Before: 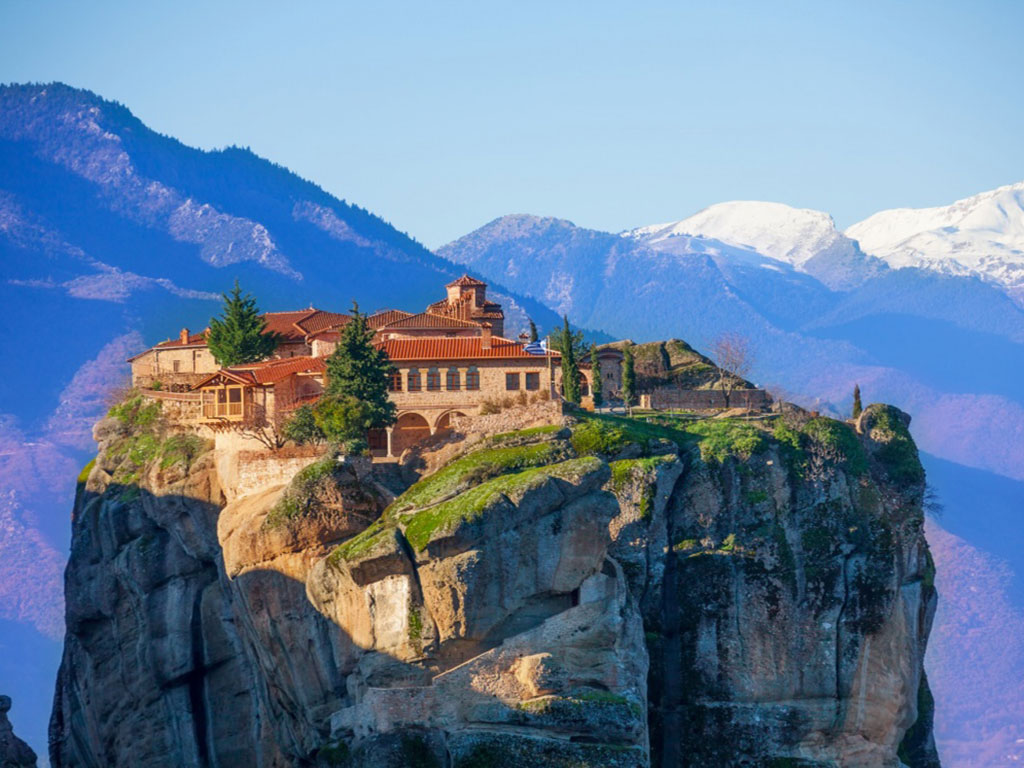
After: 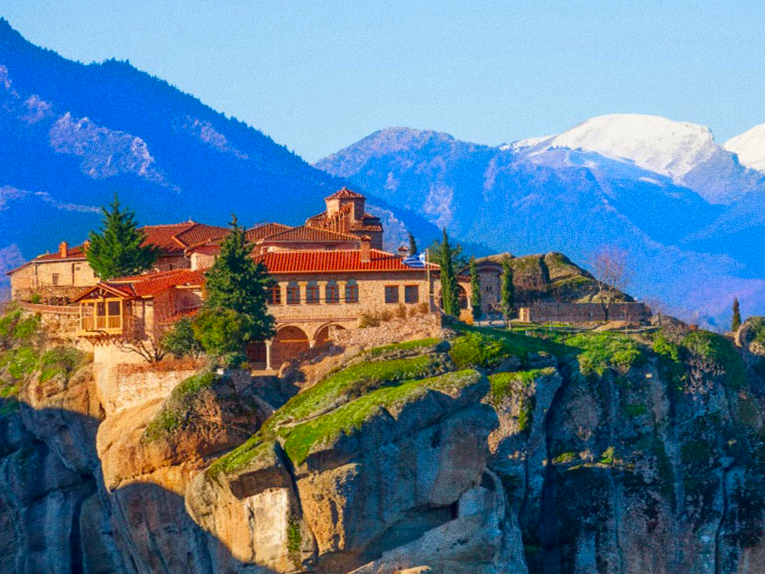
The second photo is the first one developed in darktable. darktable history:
grain: on, module defaults
contrast brightness saturation: brightness -0.02, saturation 0.35
crop and rotate: left 11.831%, top 11.346%, right 13.429%, bottom 13.899%
